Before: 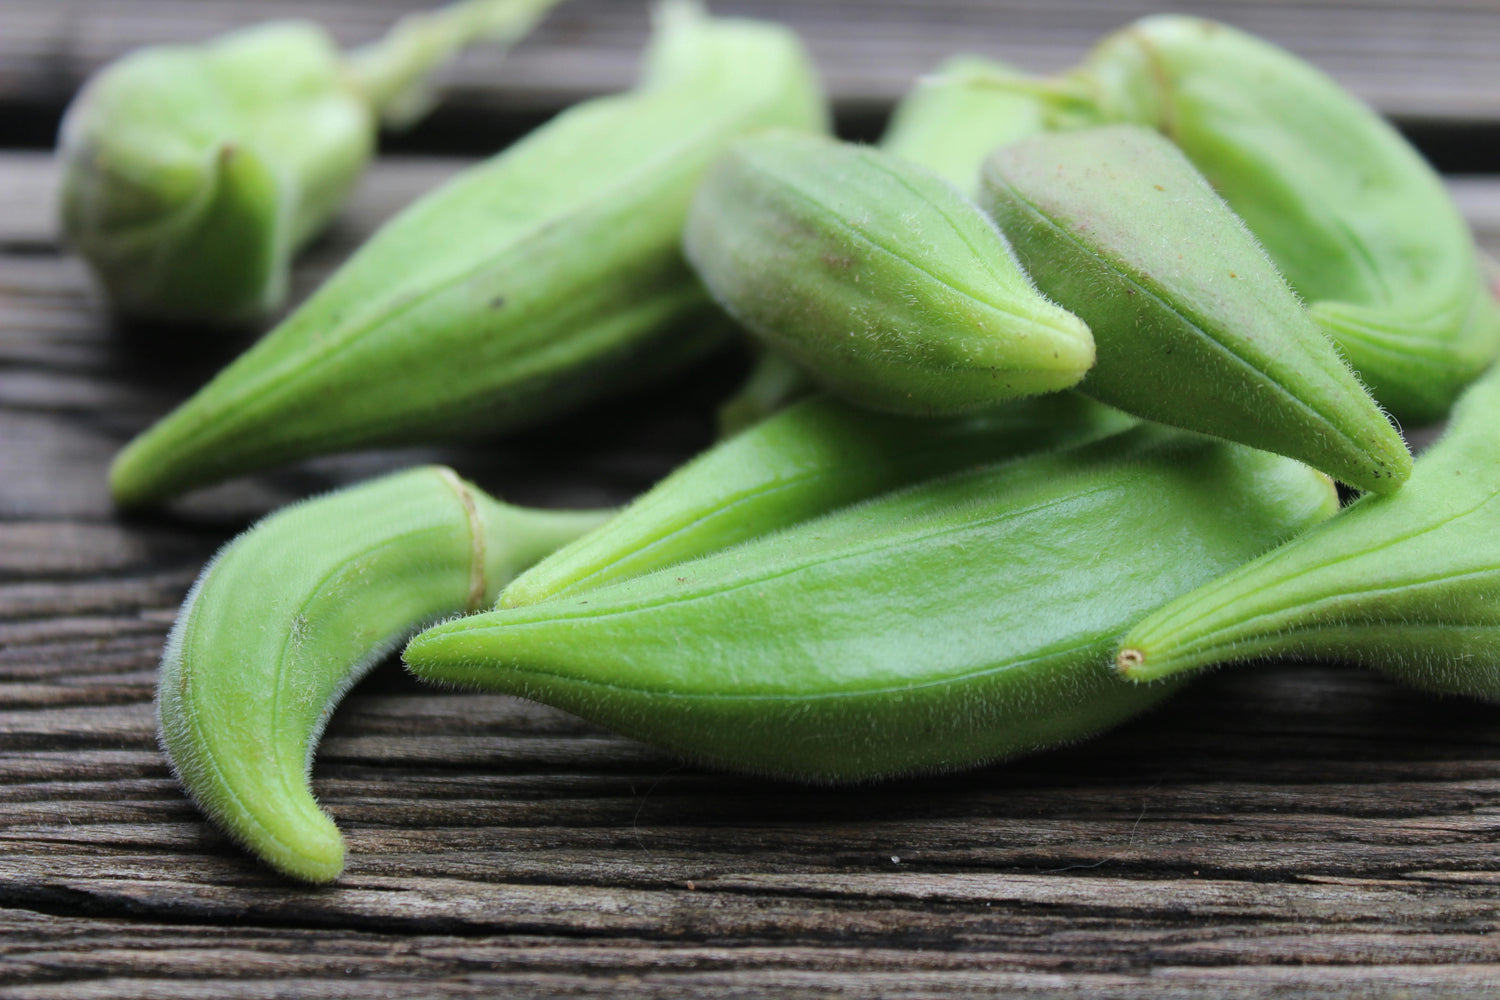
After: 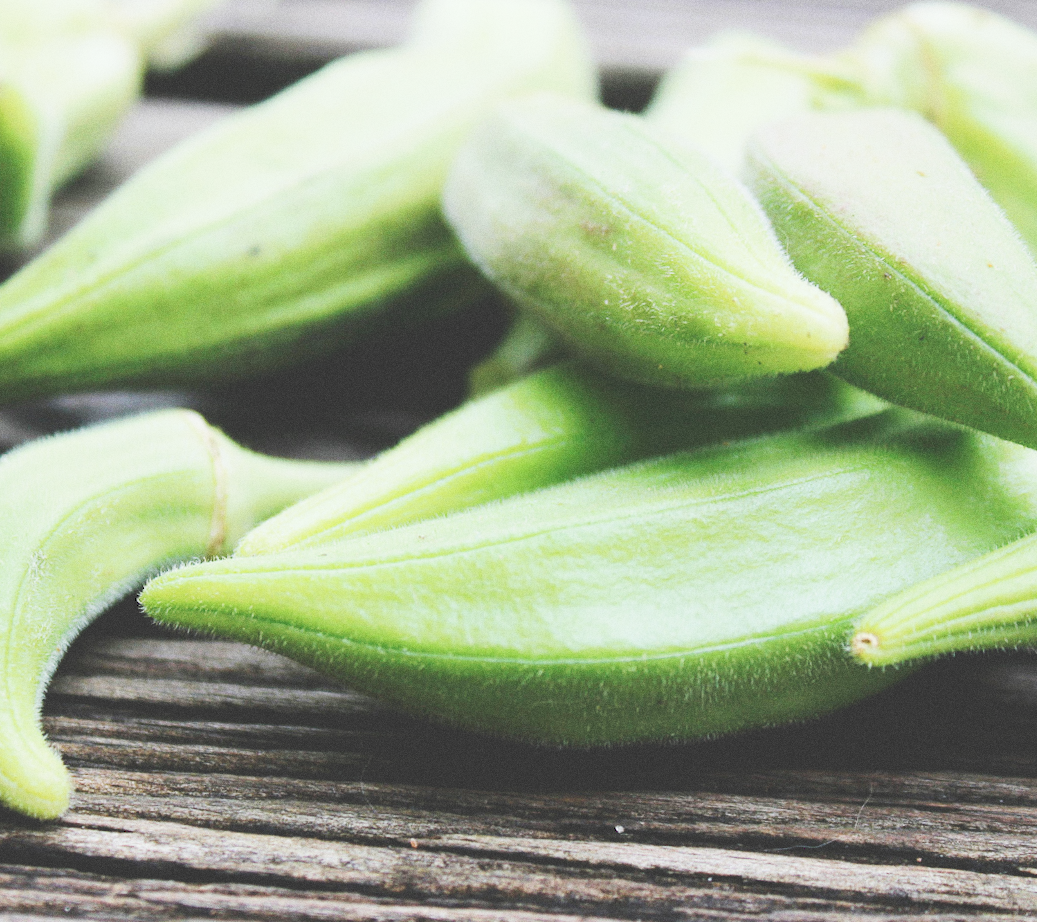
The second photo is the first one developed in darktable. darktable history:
crop and rotate: angle -3.27°, left 14.277%, top 0.028%, right 10.766%, bottom 0.028%
grain: coarseness 0.47 ISO
base curve: curves: ch0 [(0, 0) (0, 0.001) (0.001, 0.001) (0.004, 0.002) (0.007, 0.004) (0.015, 0.013) (0.033, 0.045) (0.052, 0.096) (0.075, 0.17) (0.099, 0.241) (0.163, 0.42) (0.219, 0.55) (0.259, 0.616) (0.327, 0.722) (0.365, 0.765) (0.522, 0.873) (0.547, 0.881) (0.689, 0.919) (0.826, 0.952) (1, 1)], preserve colors none
exposure: exposure -0.05 EV
tone curve: curves: ch0 [(0, 0) (0.003, 0.238) (0.011, 0.238) (0.025, 0.242) (0.044, 0.256) (0.069, 0.277) (0.1, 0.294) (0.136, 0.315) (0.177, 0.345) (0.224, 0.379) (0.277, 0.419) (0.335, 0.463) (0.399, 0.511) (0.468, 0.566) (0.543, 0.627) (0.623, 0.687) (0.709, 0.75) (0.801, 0.824) (0.898, 0.89) (1, 1)], preserve colors none
